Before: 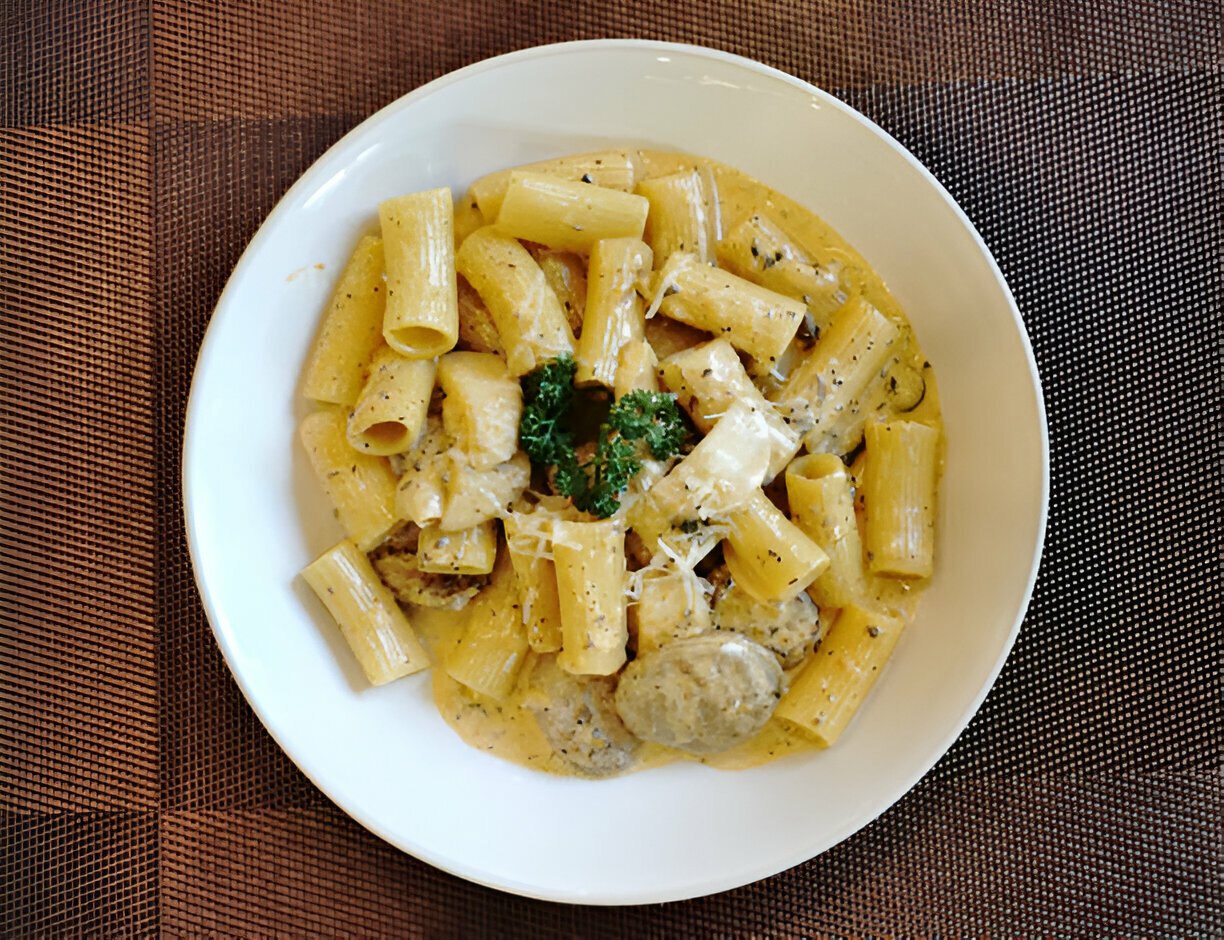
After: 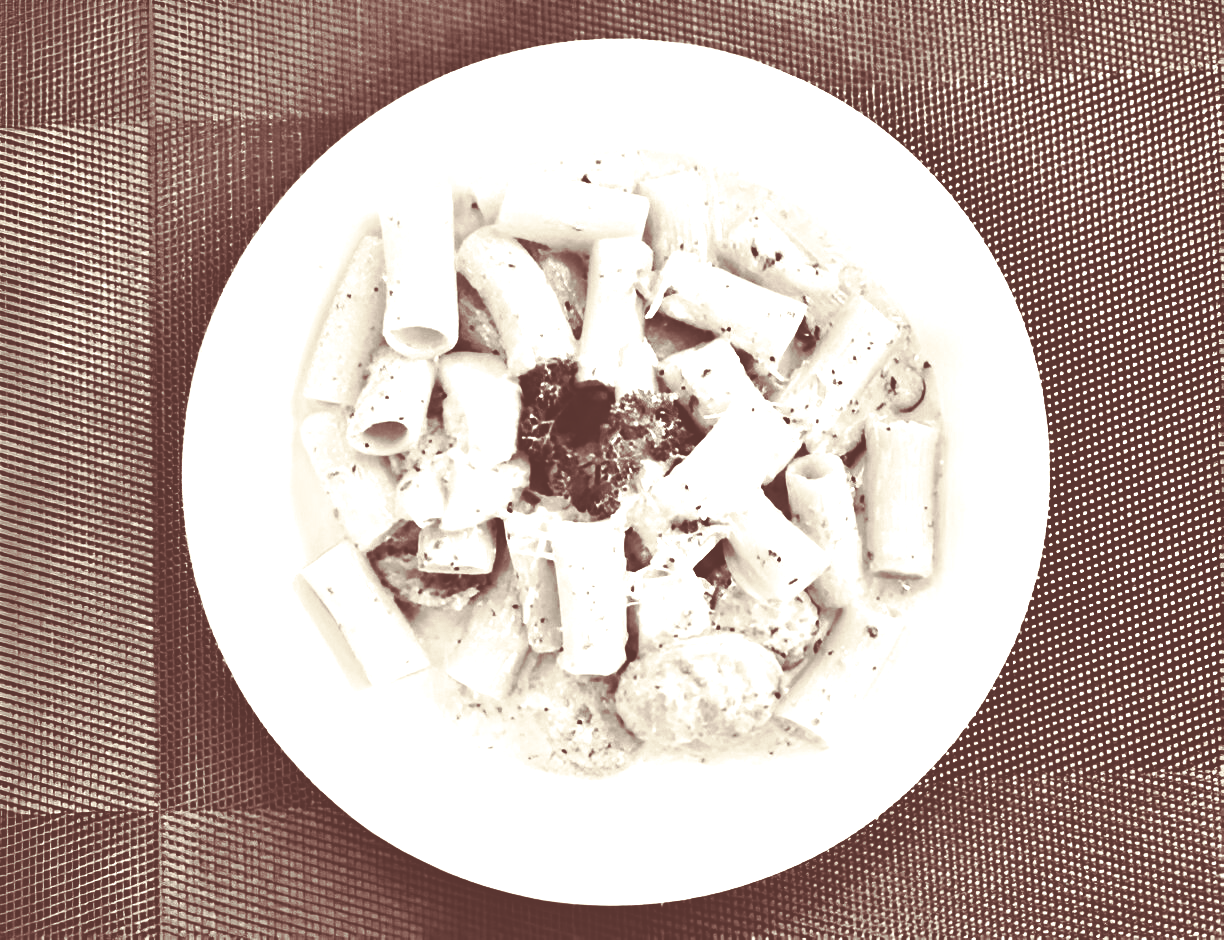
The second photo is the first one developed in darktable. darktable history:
tone equalizer: -8 EV -2 EV, -7 EV -2 EV, -6 EV -2 EV, -5 EV -2 EV, -4 EV -2 EV, -3 EV -2 EV, -2 EV -2 EV, -1 EV -1.63 EV, +0 EV -2 EV
colorize: hue 34.49°, saturation 35.33%, source mix 100%, version 1
filmic rgb: middle gray luminance 4.29%, black relative exposure -13 EV, white relative exposure 5 EV, threshold 6 EV, target black luminance 0%, hardness 5.19, latitude 59.69%, contrast 0.767, highlights saturation mix 5%, shadows ↔ highlights balance 25.95%, add noise in highlights 0, color science v3 (2019), use custom middle-gray values true, iterations of high-quality reconstruction 0, contrast in highlights soft, enable highlight reconstruction true
white balance: red 0.948, green 1.02, blue 1.176
split-toning: on, module defaults
shadows and highlights: shadows 40, highlights -54, highlights color adjustment 46%, low approximation 0.01, soften with gaussian
contrast brightness saturation: contrast 0.32, brightness -0.08, saturation 0.17
